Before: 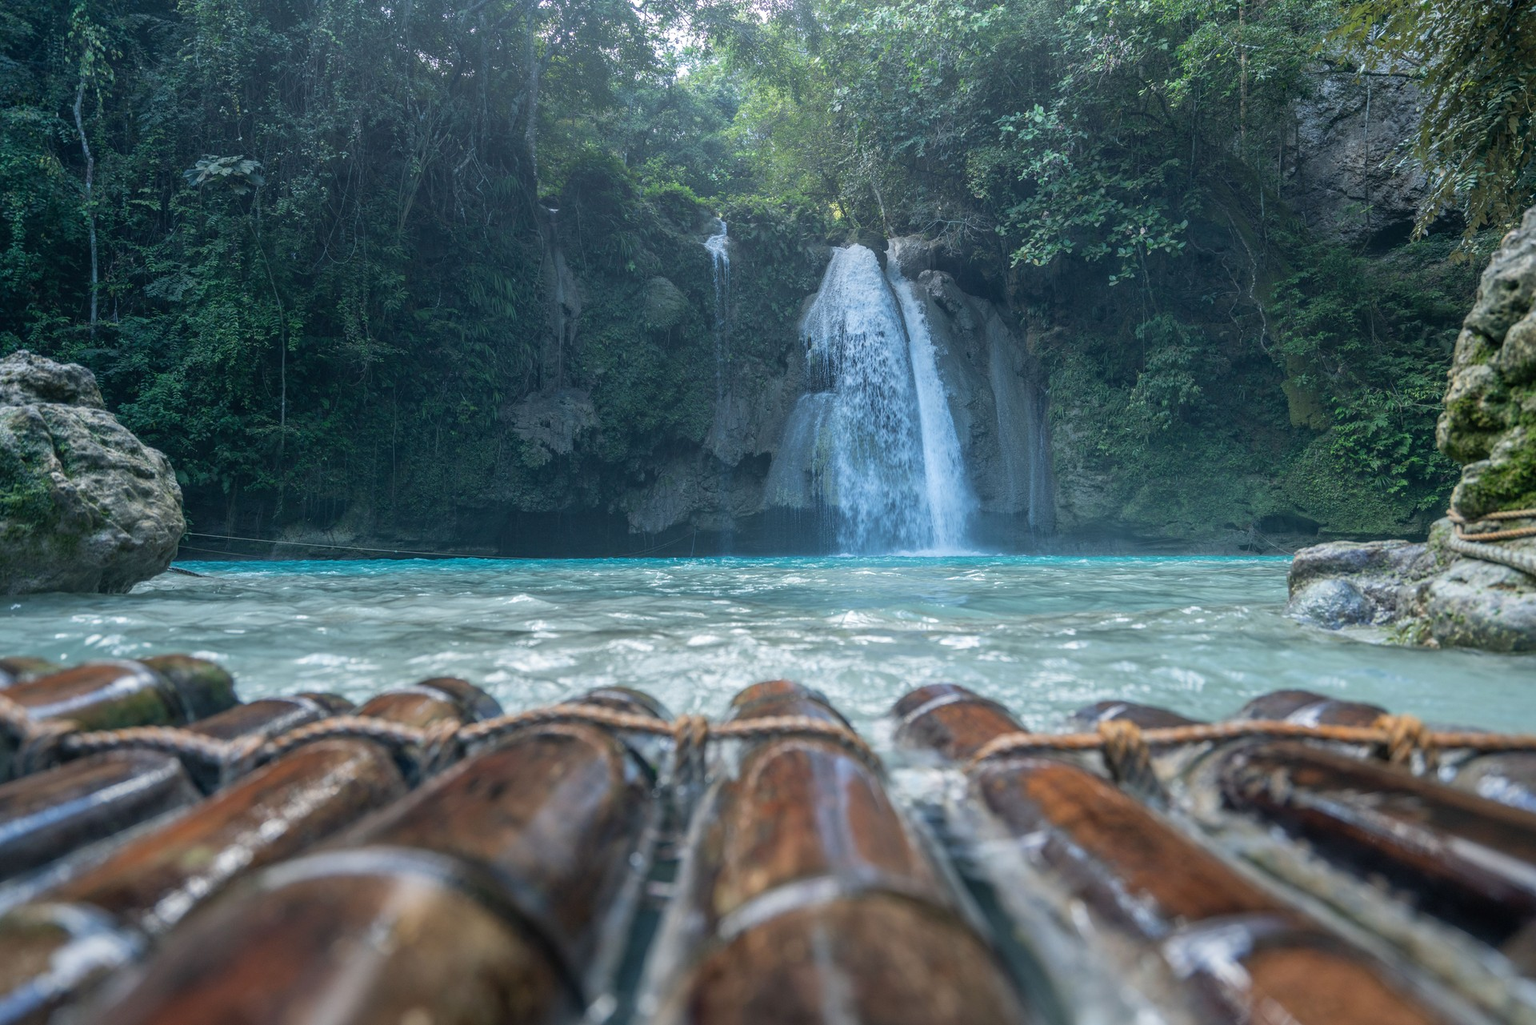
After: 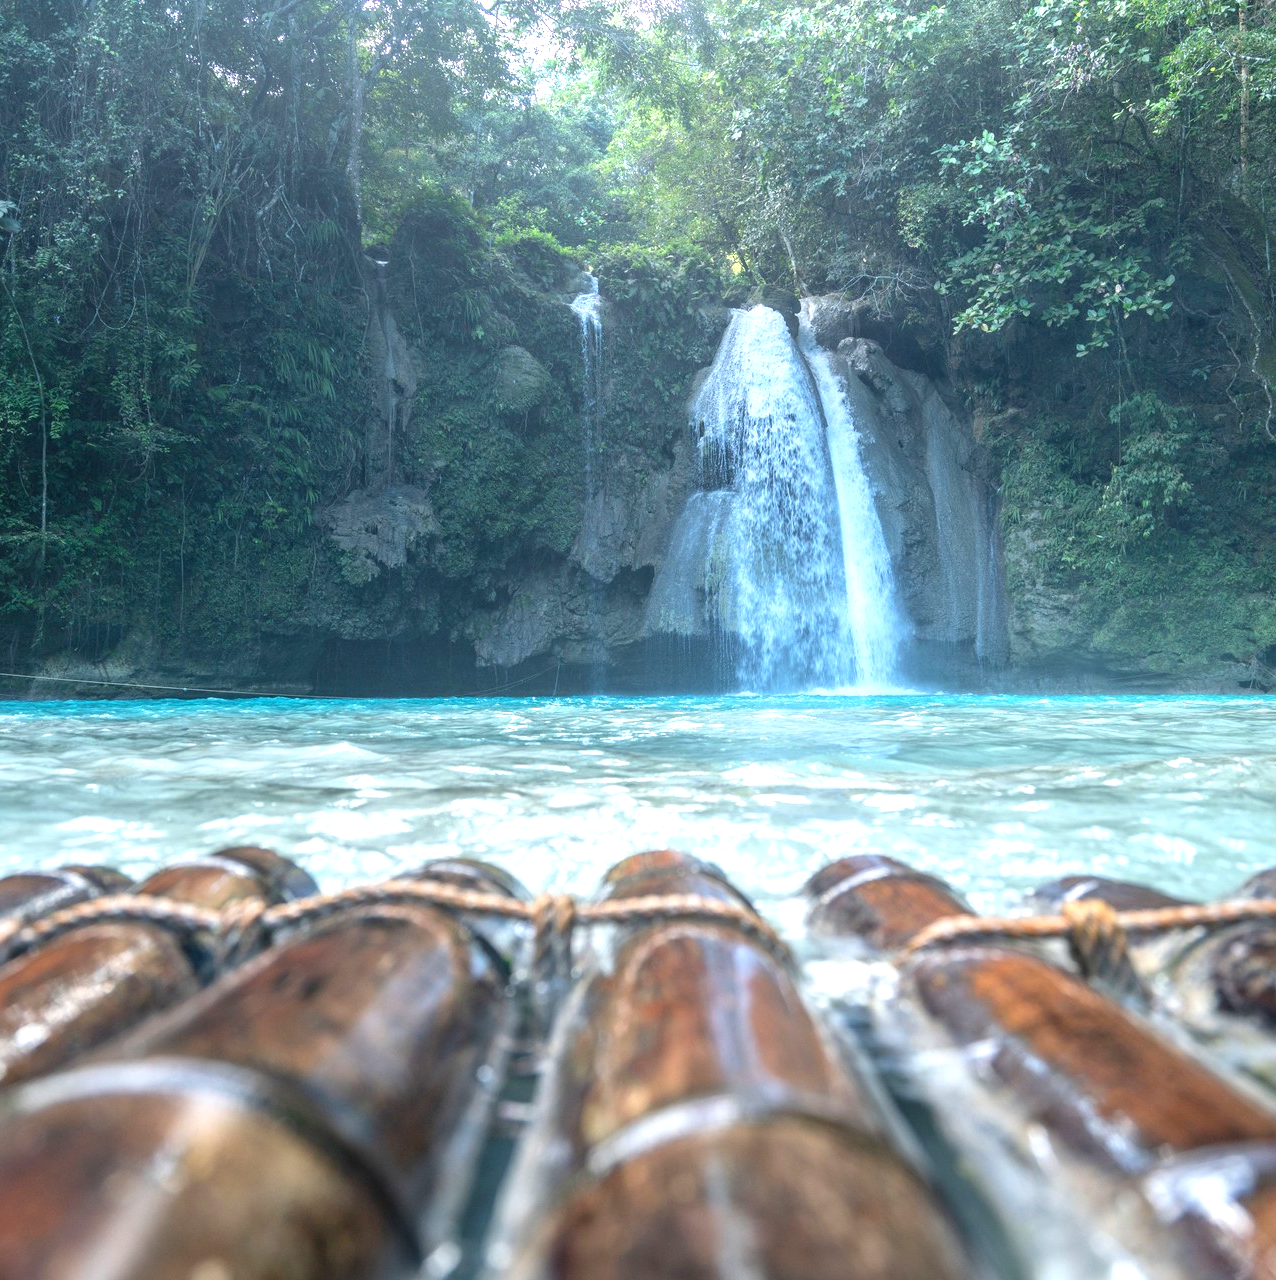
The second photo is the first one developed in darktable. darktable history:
crop and rotate: left 16.194%, right 17.318%
exposure: black level correction 0, exposure 1 EV, compensate exposure bias true, compensate highlight preservation false
